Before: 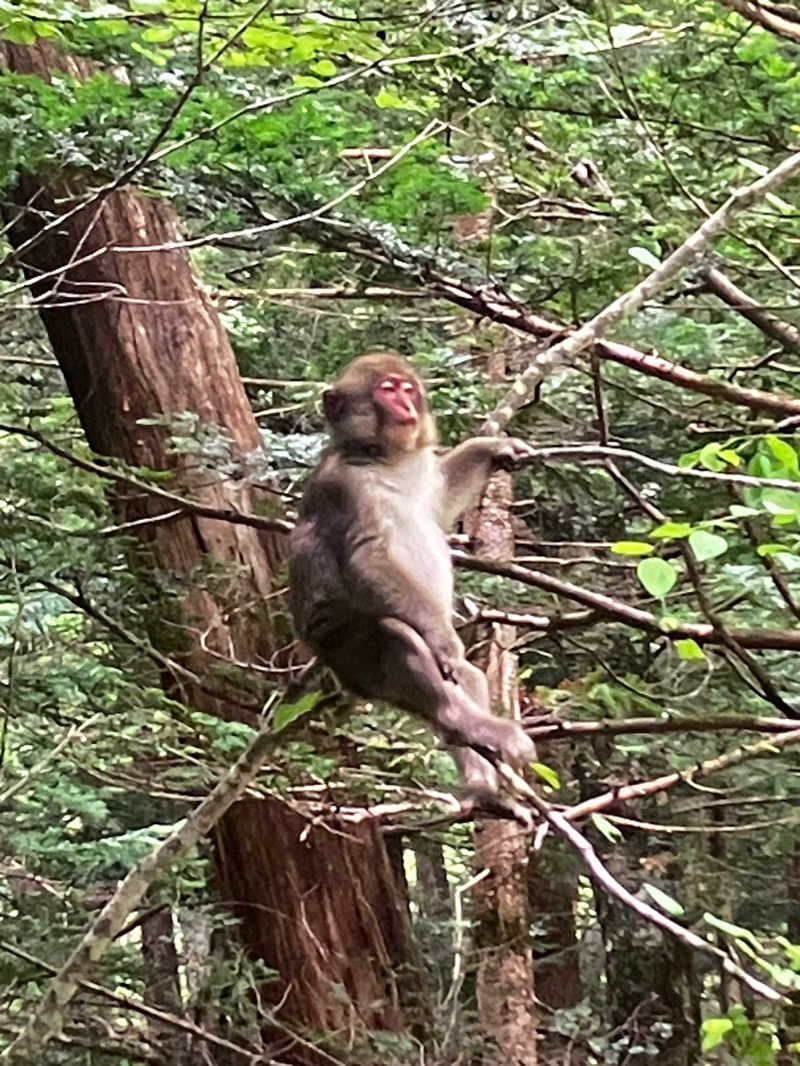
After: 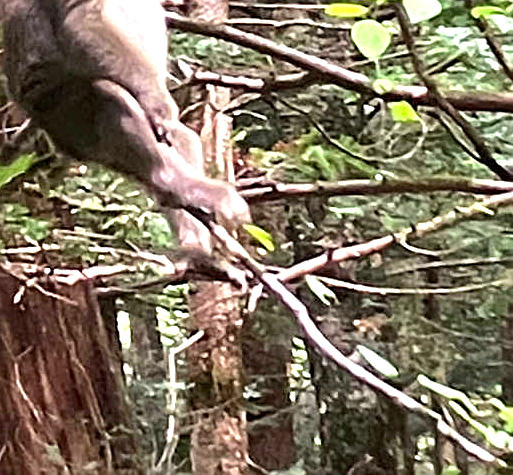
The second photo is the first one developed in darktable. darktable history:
crop and rotate: left 35.757%, top 50.496%, bottom 4.924%
sharpen: on, module defaults
exposure: exposure 0.603 EV, compensate highlight preservation false
